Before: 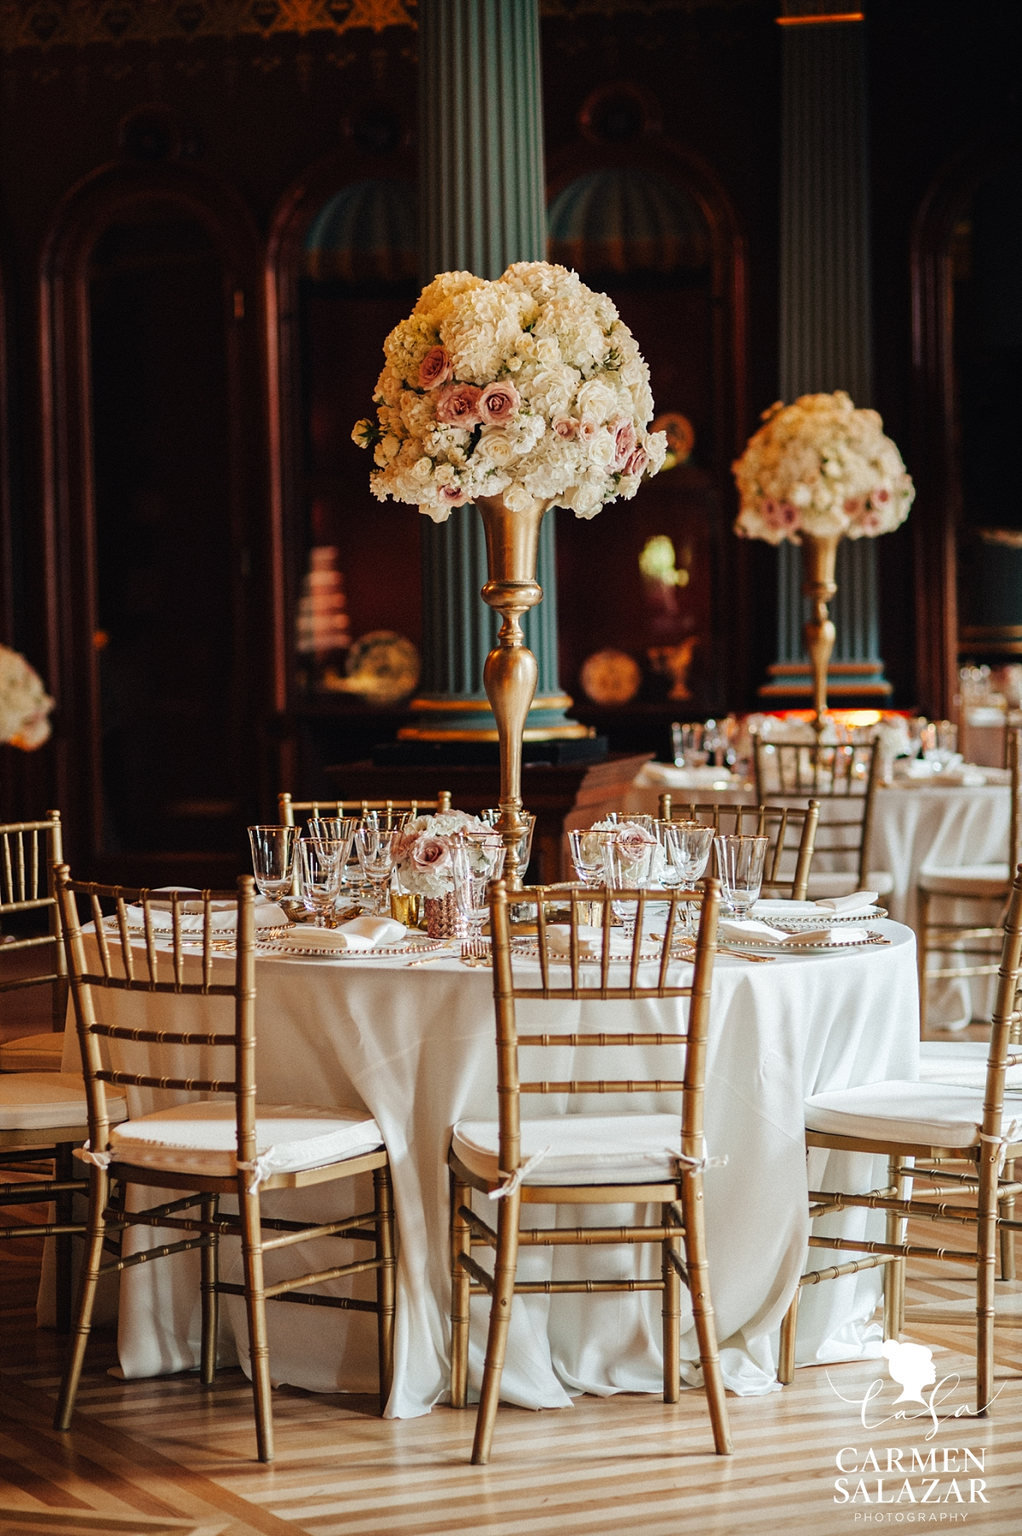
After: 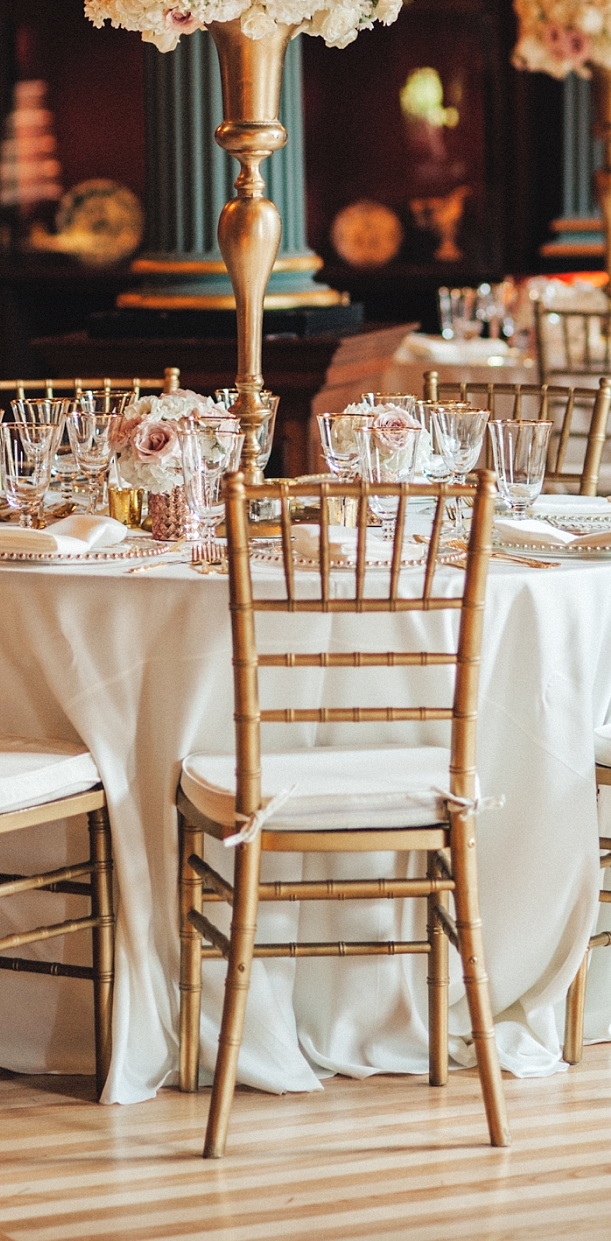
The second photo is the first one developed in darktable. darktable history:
crop and rotate: left 29.237%, top 31.152%, right 19.807%
contrast brightness saturation: brightness 0.13
